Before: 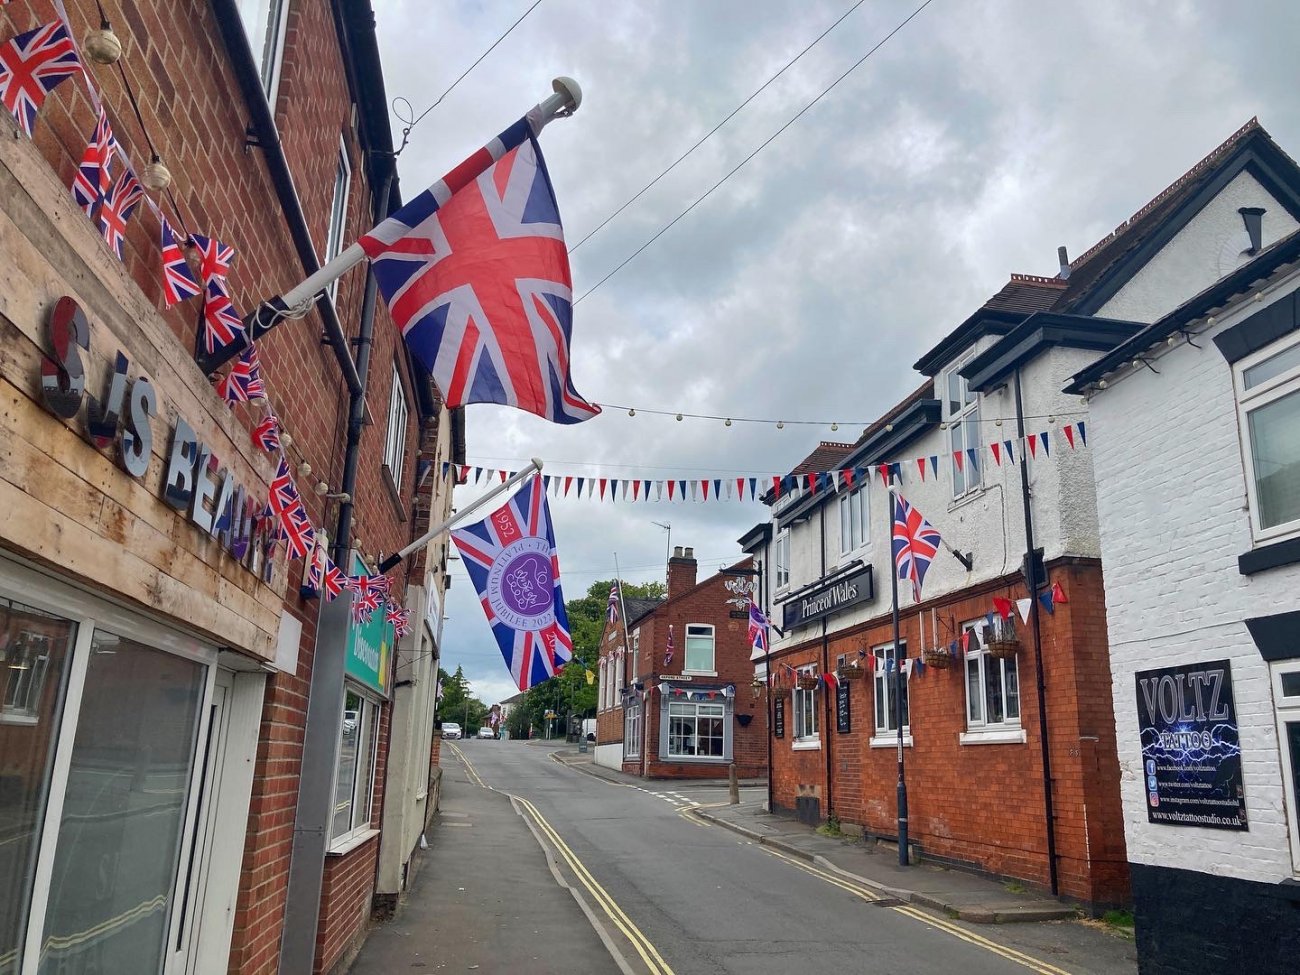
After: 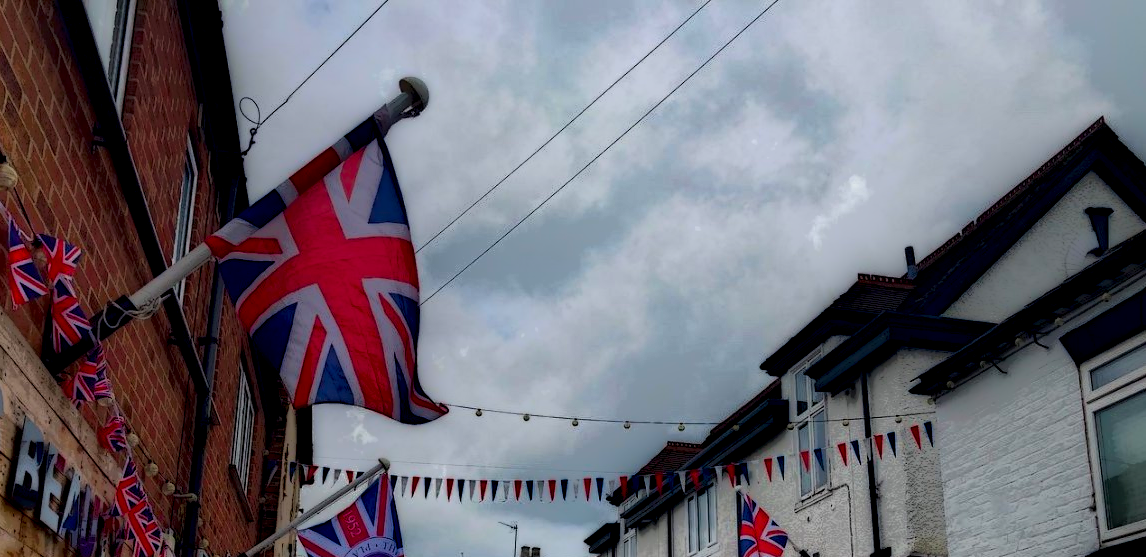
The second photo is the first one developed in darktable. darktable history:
crop and rotate: left 11.812%, bottom 42.776%
local contrast: highlights 0%, shadows 198%, detail 164%, midtone range 0.001
color balance rgb: perceptual saturation grading › global saturation 20%, global vibrance 20%
